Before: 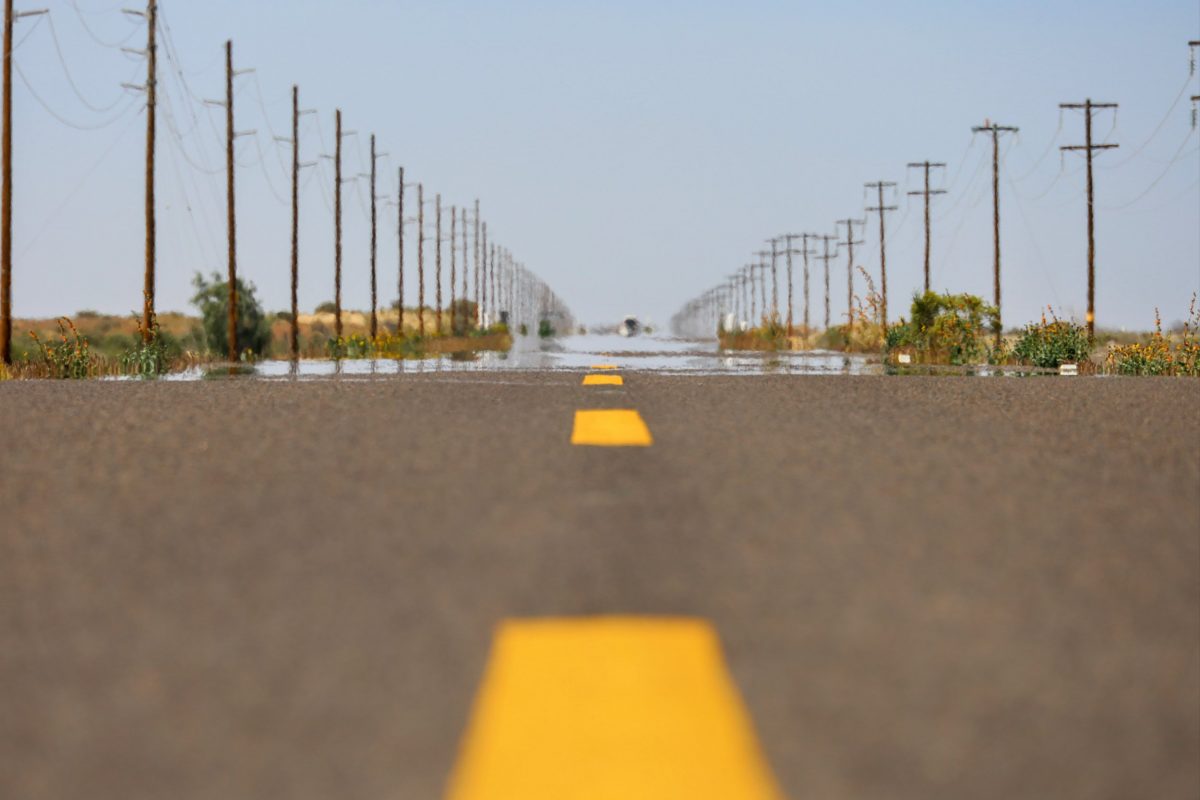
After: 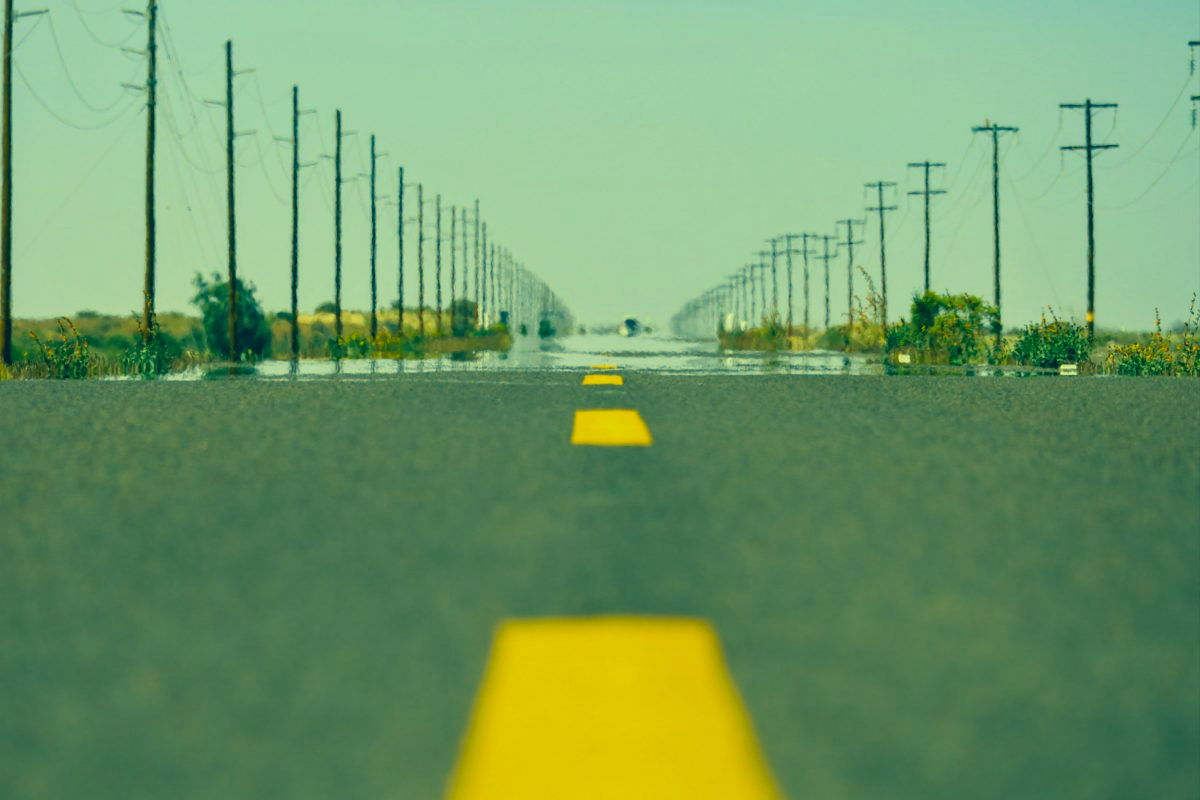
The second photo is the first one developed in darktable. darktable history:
tone equalizer: on, module defaults
color correction: highlights a* -15.53, highlights b* 39.91, shadows a* -39.49, shadows b* -25.92
